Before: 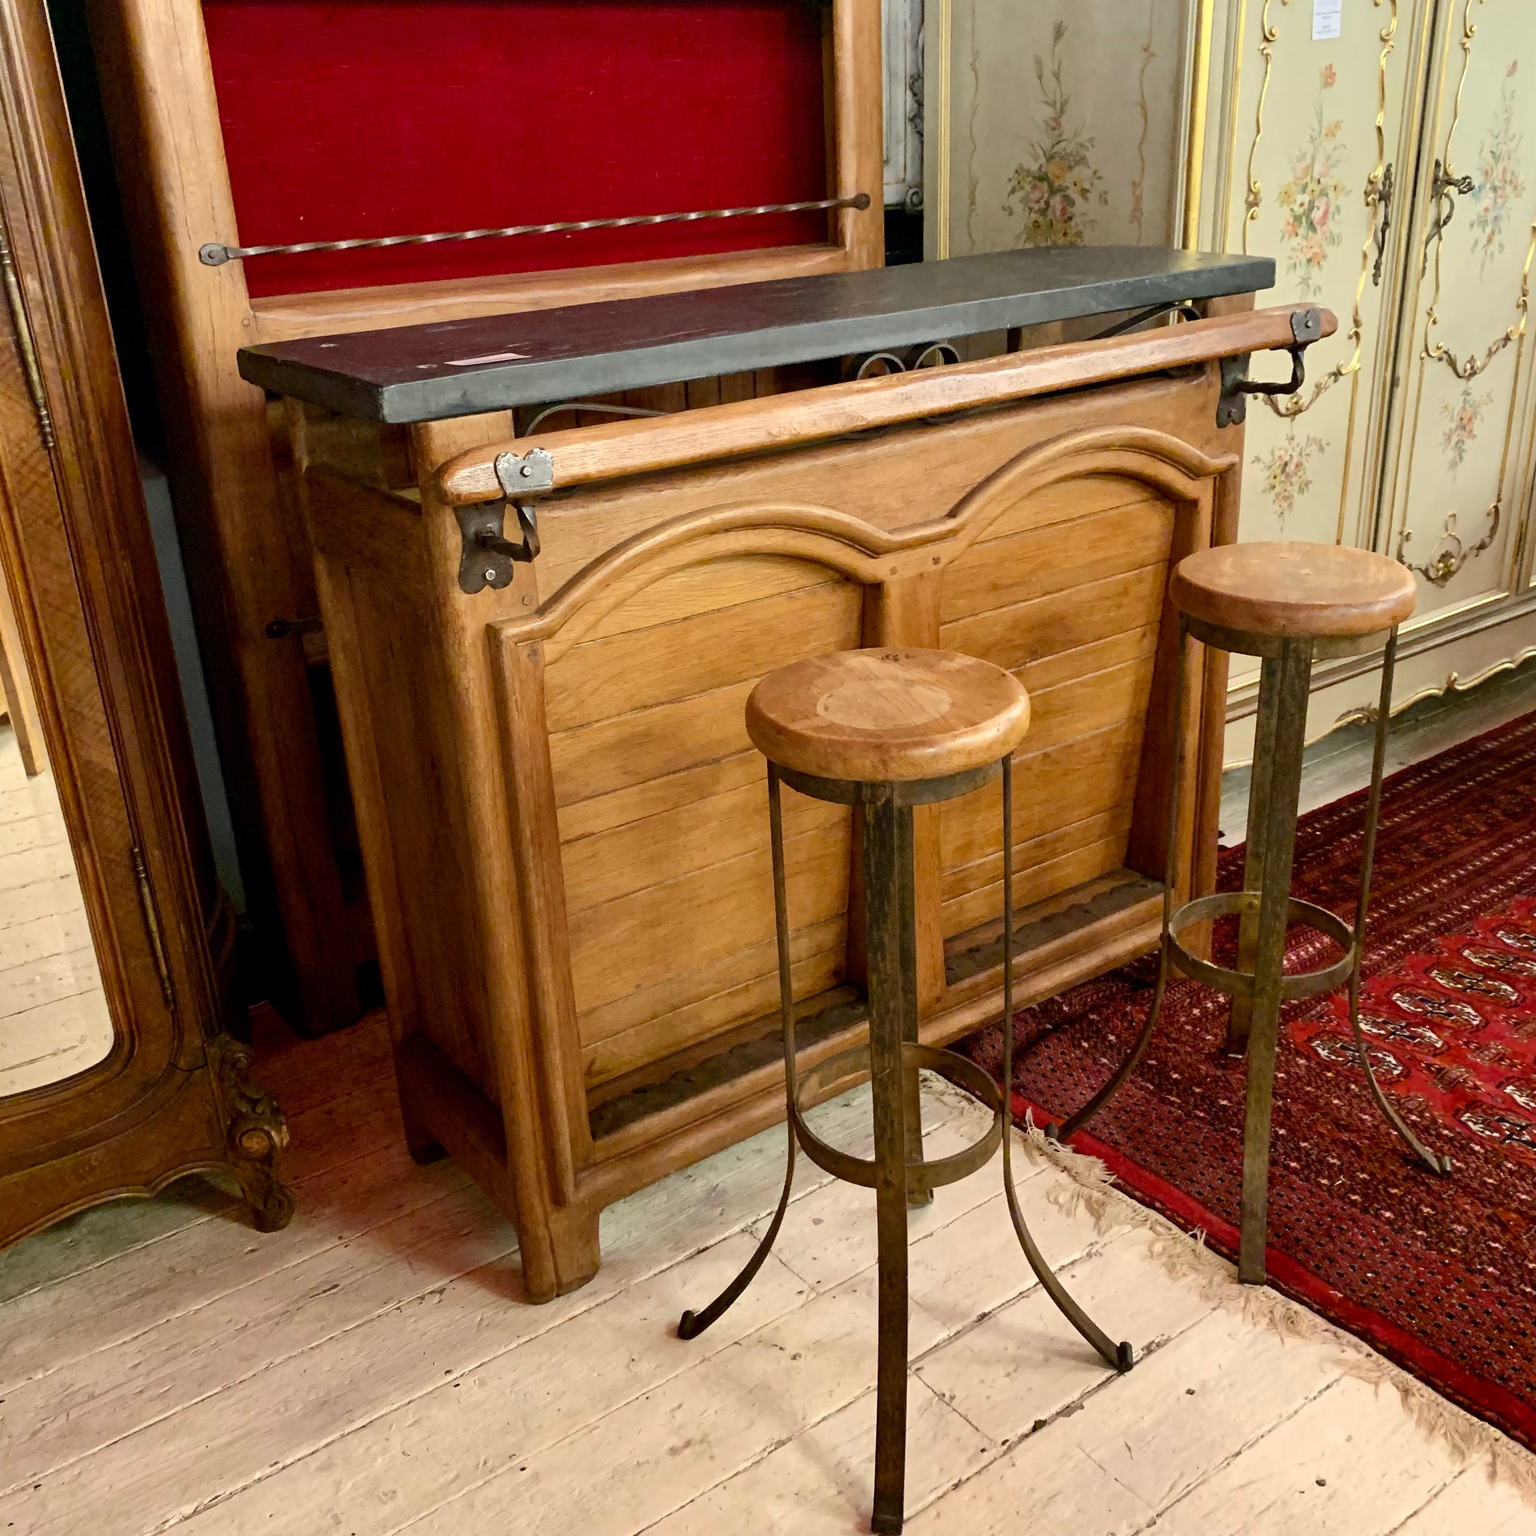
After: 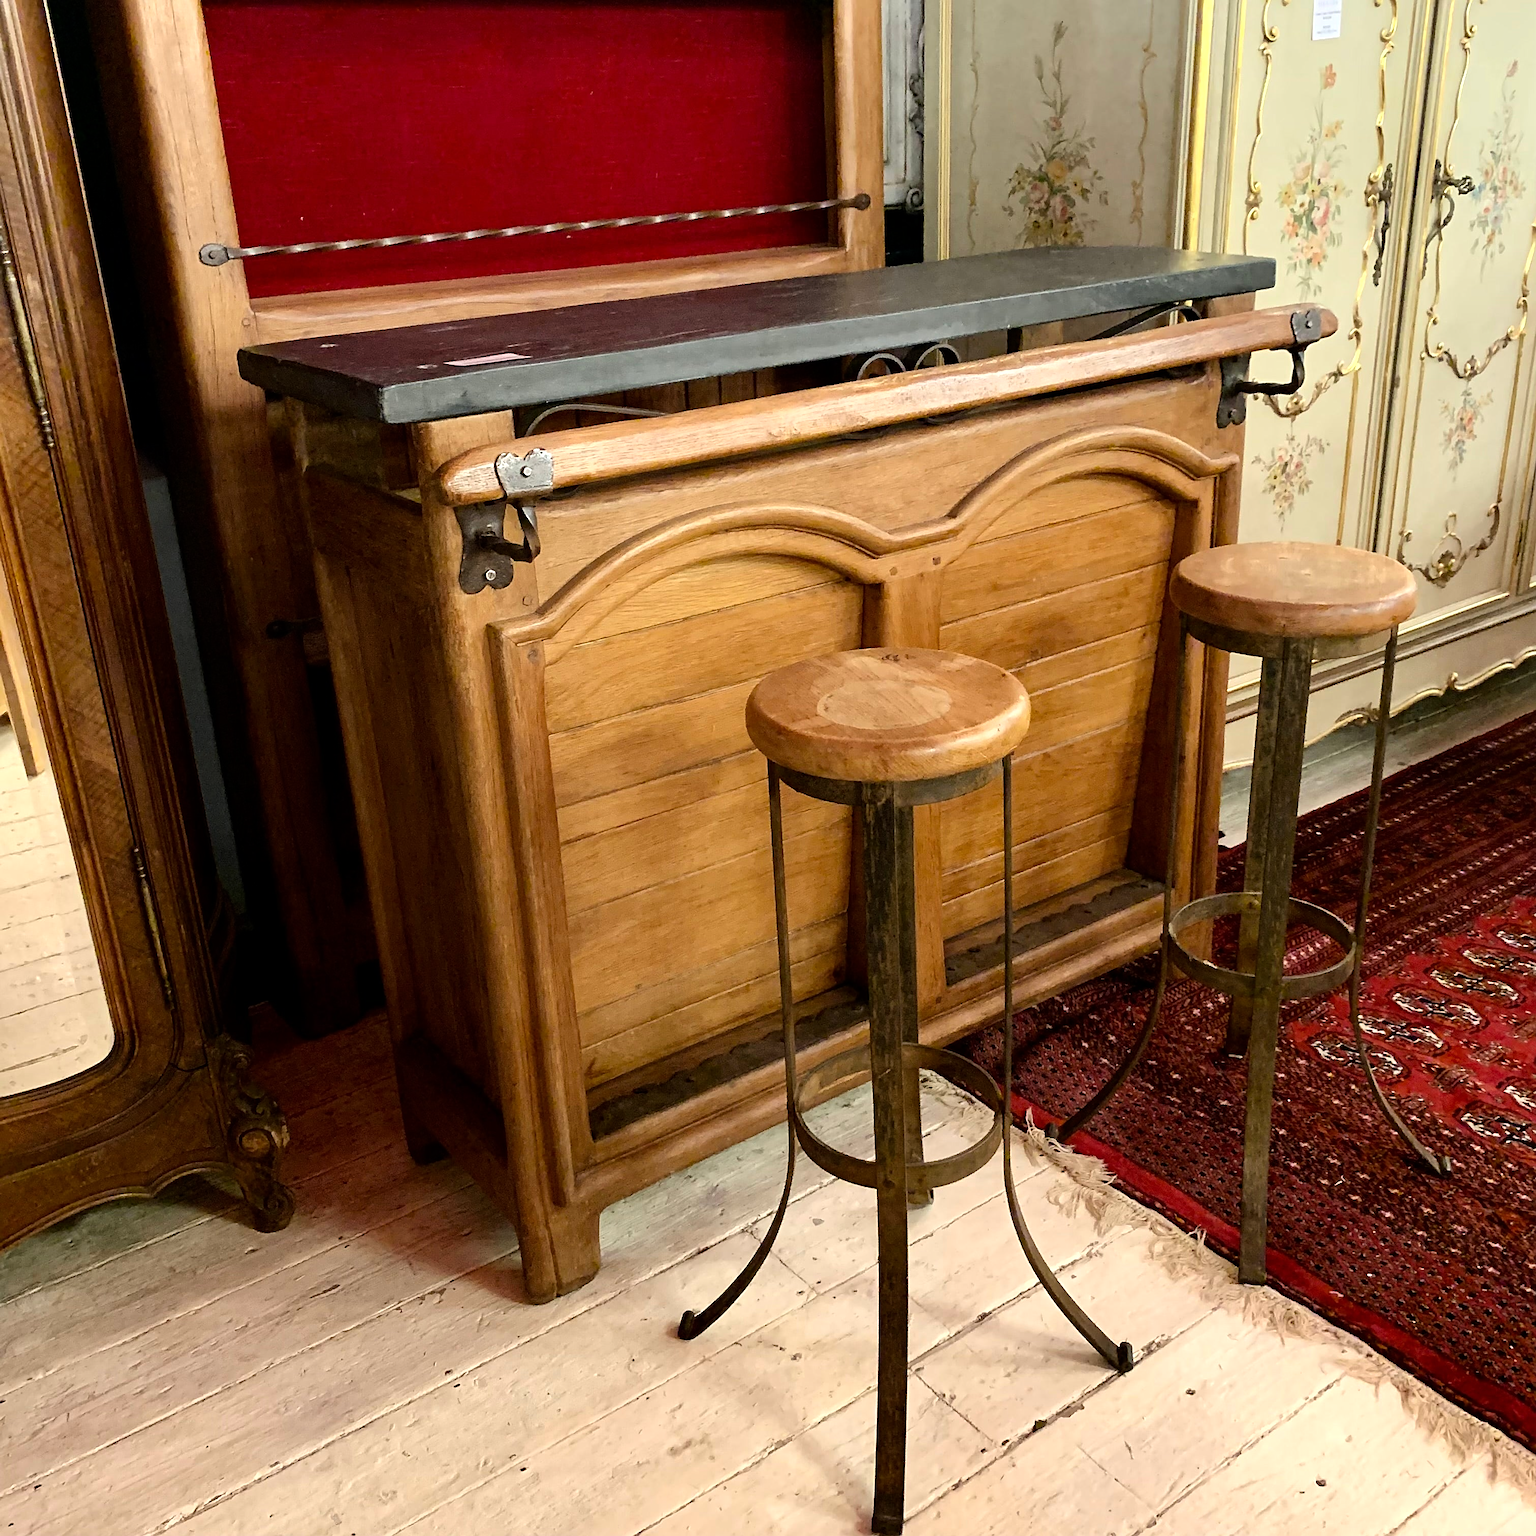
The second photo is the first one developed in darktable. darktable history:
sharpen: on, module defaults
exposure: exposure -0.487 EV, compensate highlight preservation false
tone equalizer: -8 EV -0.748 EV, -7 EV -0.711 EV, -6 EV -0.603 EV, -5 EV -0.384 EV, -3 EV 0.377 EV, -2 EV 0.6 EV, -1 EV 0.693 EV, +0 EV 0.773 EV
